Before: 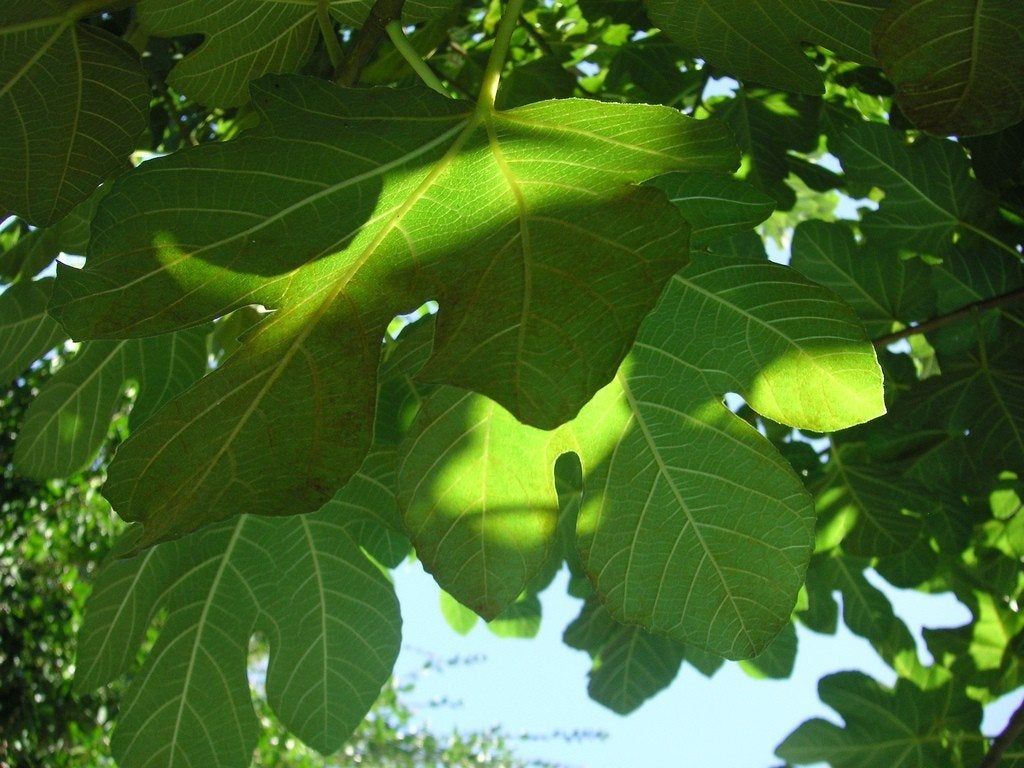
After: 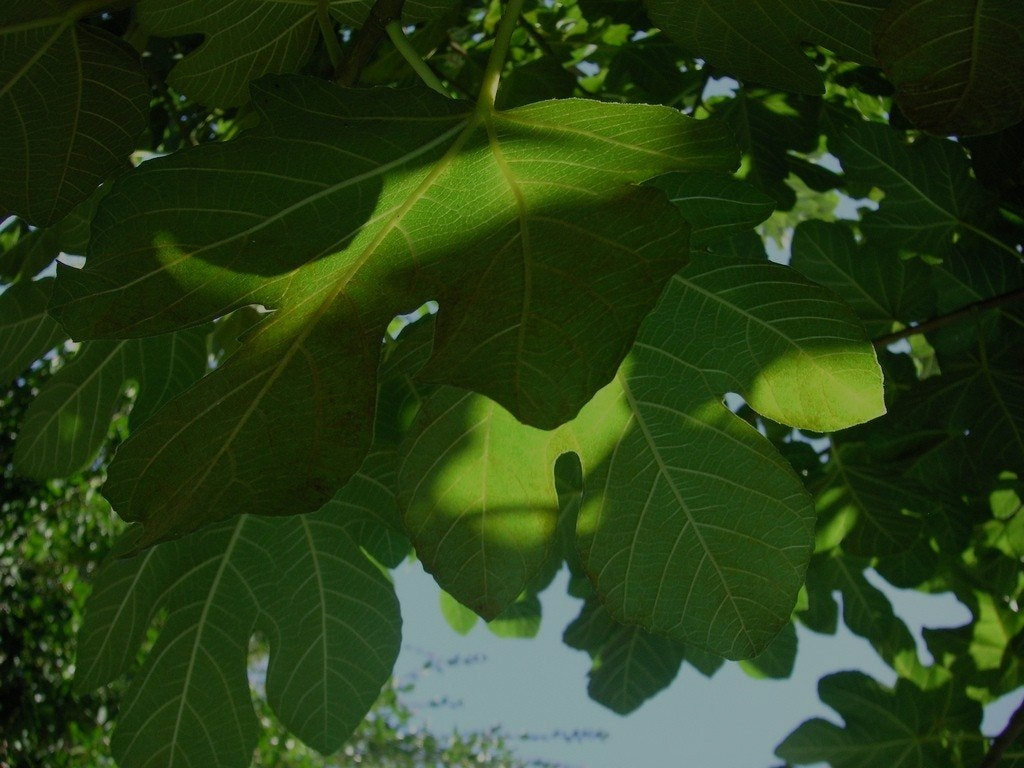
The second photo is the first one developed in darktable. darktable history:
exposure: exposure -1.417 EV, compensate highlight preservation false
